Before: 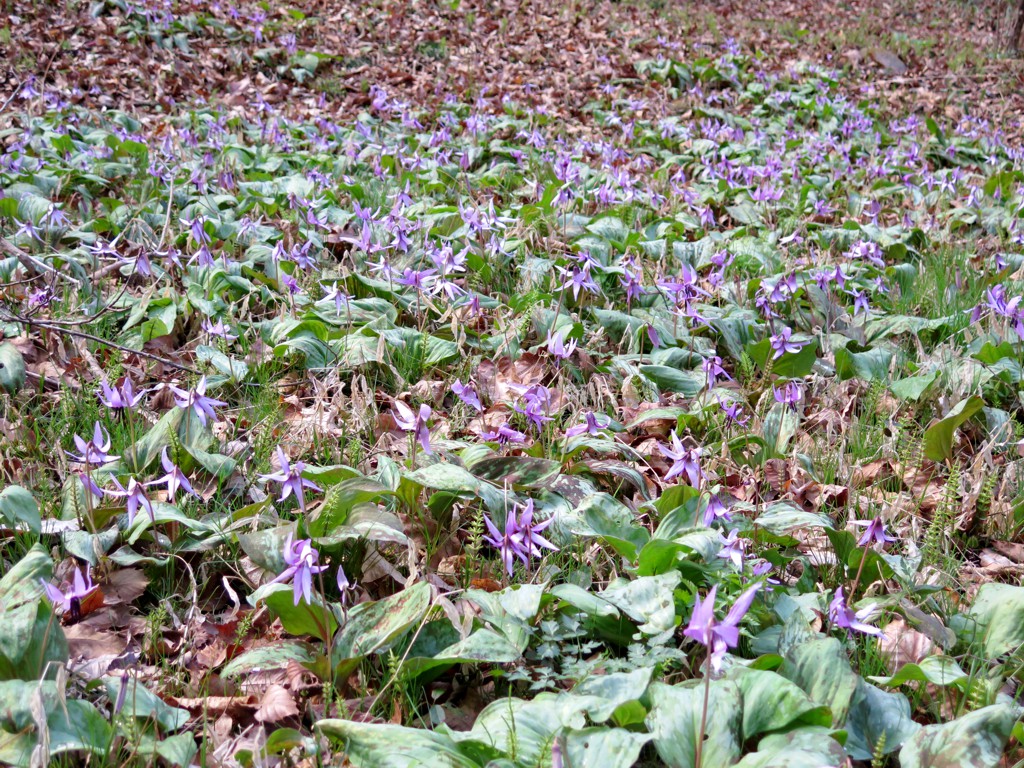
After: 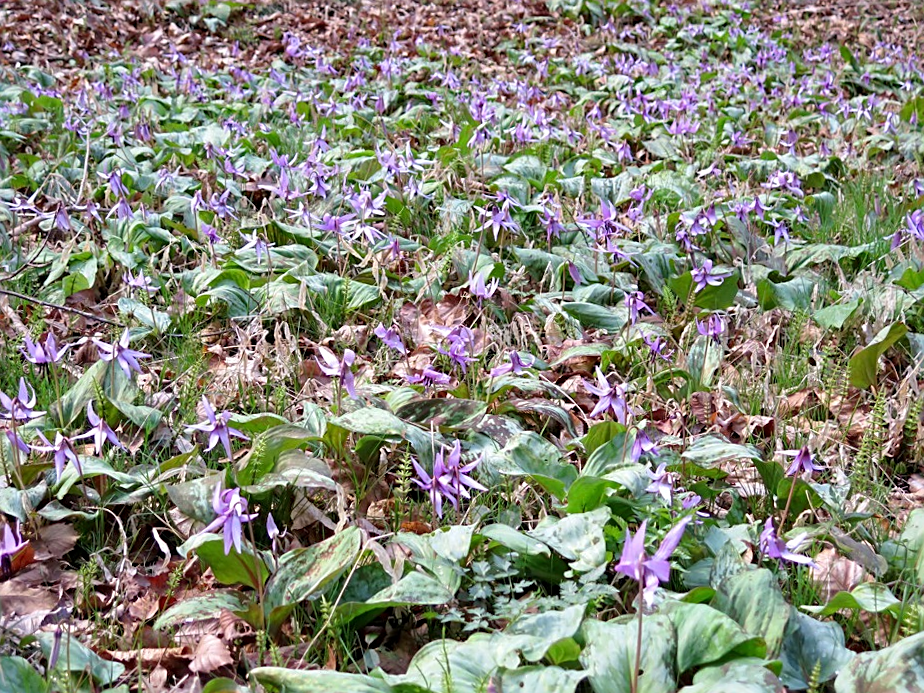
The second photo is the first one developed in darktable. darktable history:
sharpen: on, module defaults
crop and rotate: angle 1.96°, left 5.673%, top 5.673%
